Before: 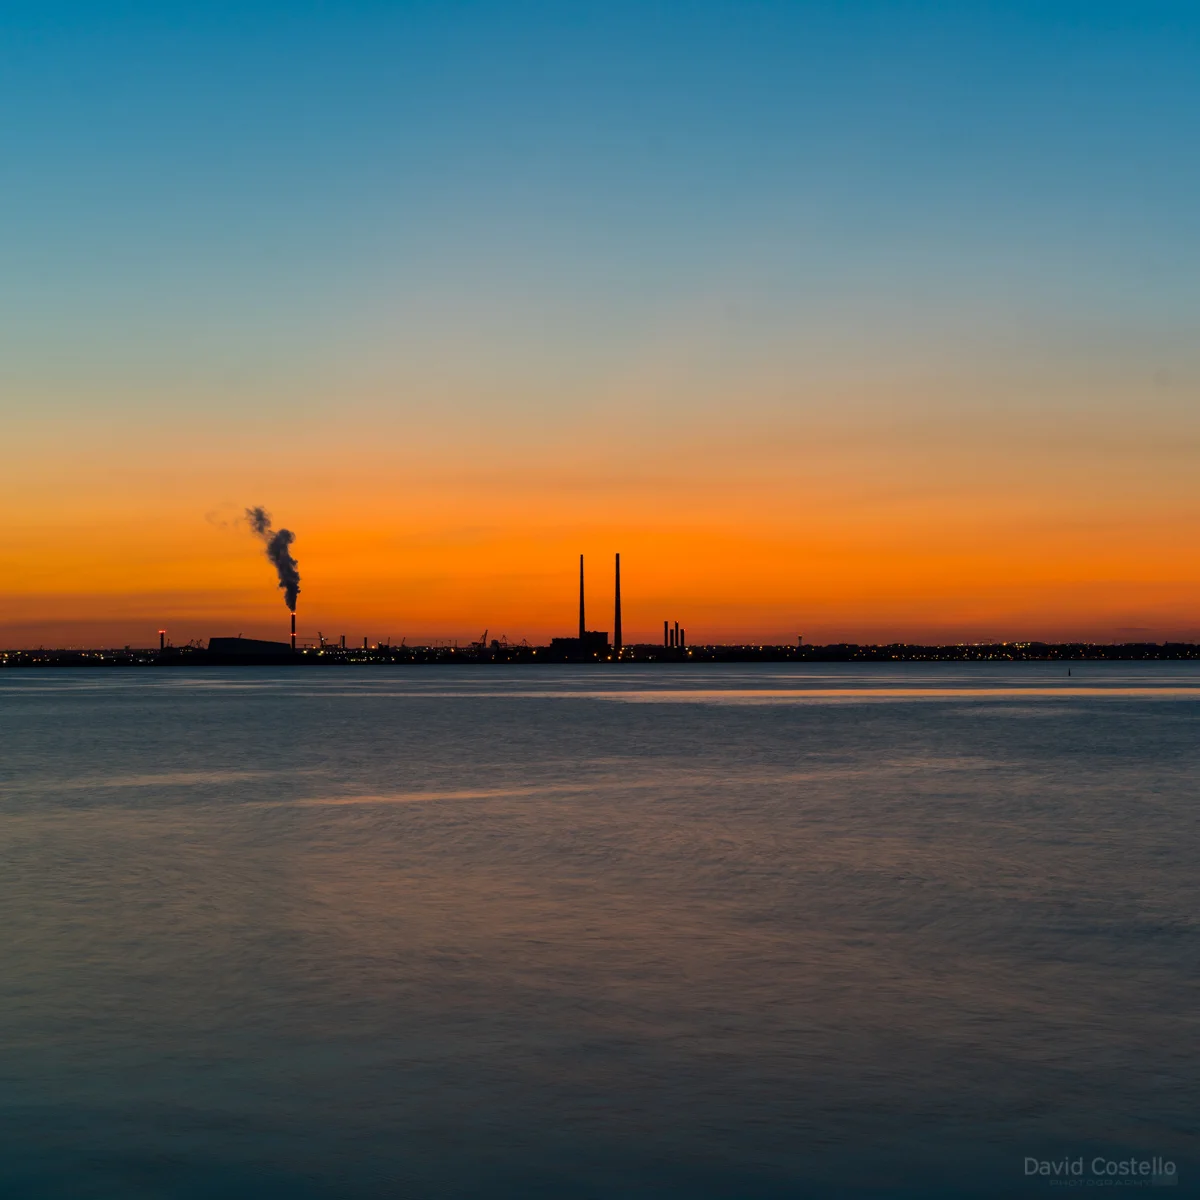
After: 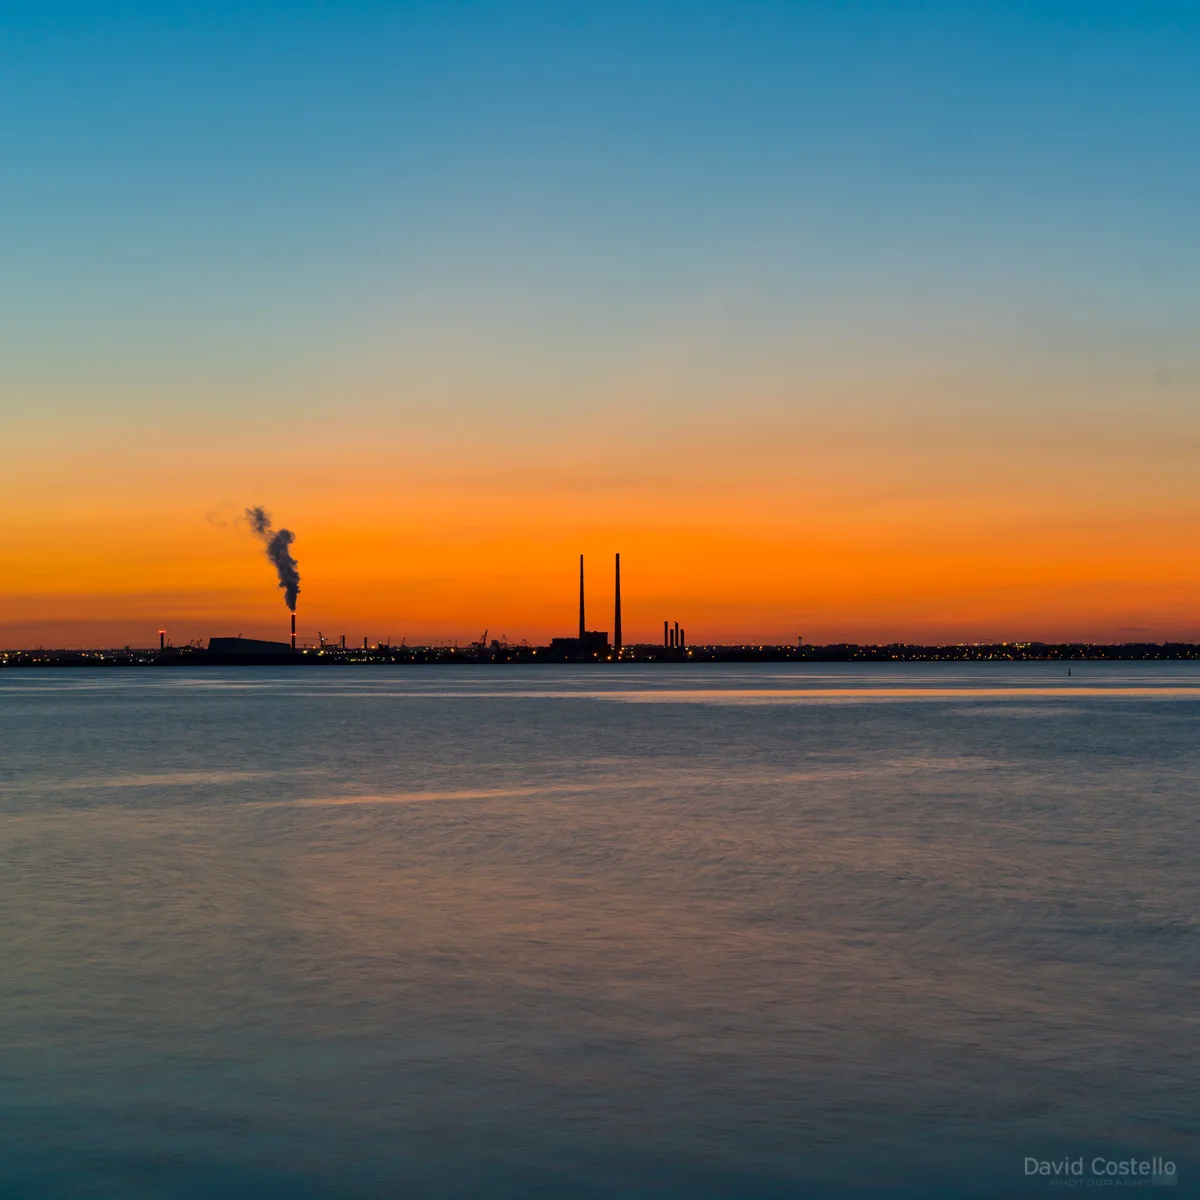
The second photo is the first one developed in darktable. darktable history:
tone equalizer: -8 EV 0.25 EV, -7 EV 0.417 EV, -6 EV 0.417 EV, -5 EV 0.25 EV, -3 EV -0.25 EV, -2 EV -0.417 EV, -1 EV -0.417 EV, +0 EV -0.25 EV, edges refinement/feathering 500, mask exposure compensation -1.57 EV, preserve details guided filter
exposure: exposure 0.564 EV, compensate highlight preservation false
